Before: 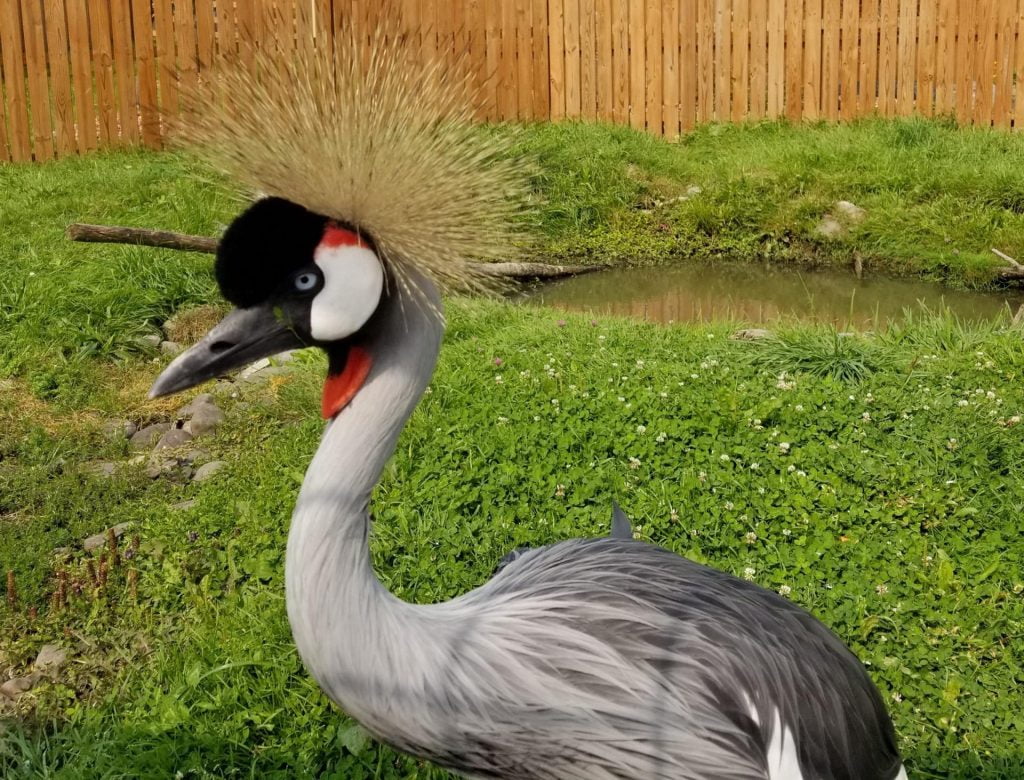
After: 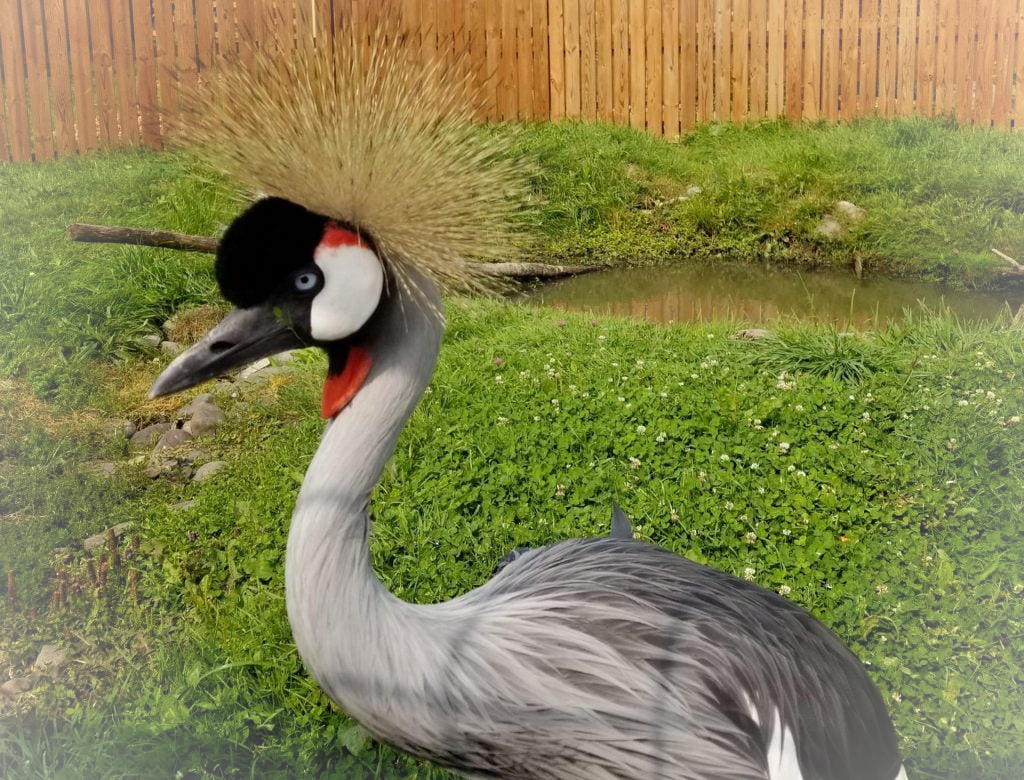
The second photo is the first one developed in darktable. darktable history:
vignetting: fall-off start 74.48%, fall-off radius 66.38%, brightness 0.296, saturation 0, unbound false
